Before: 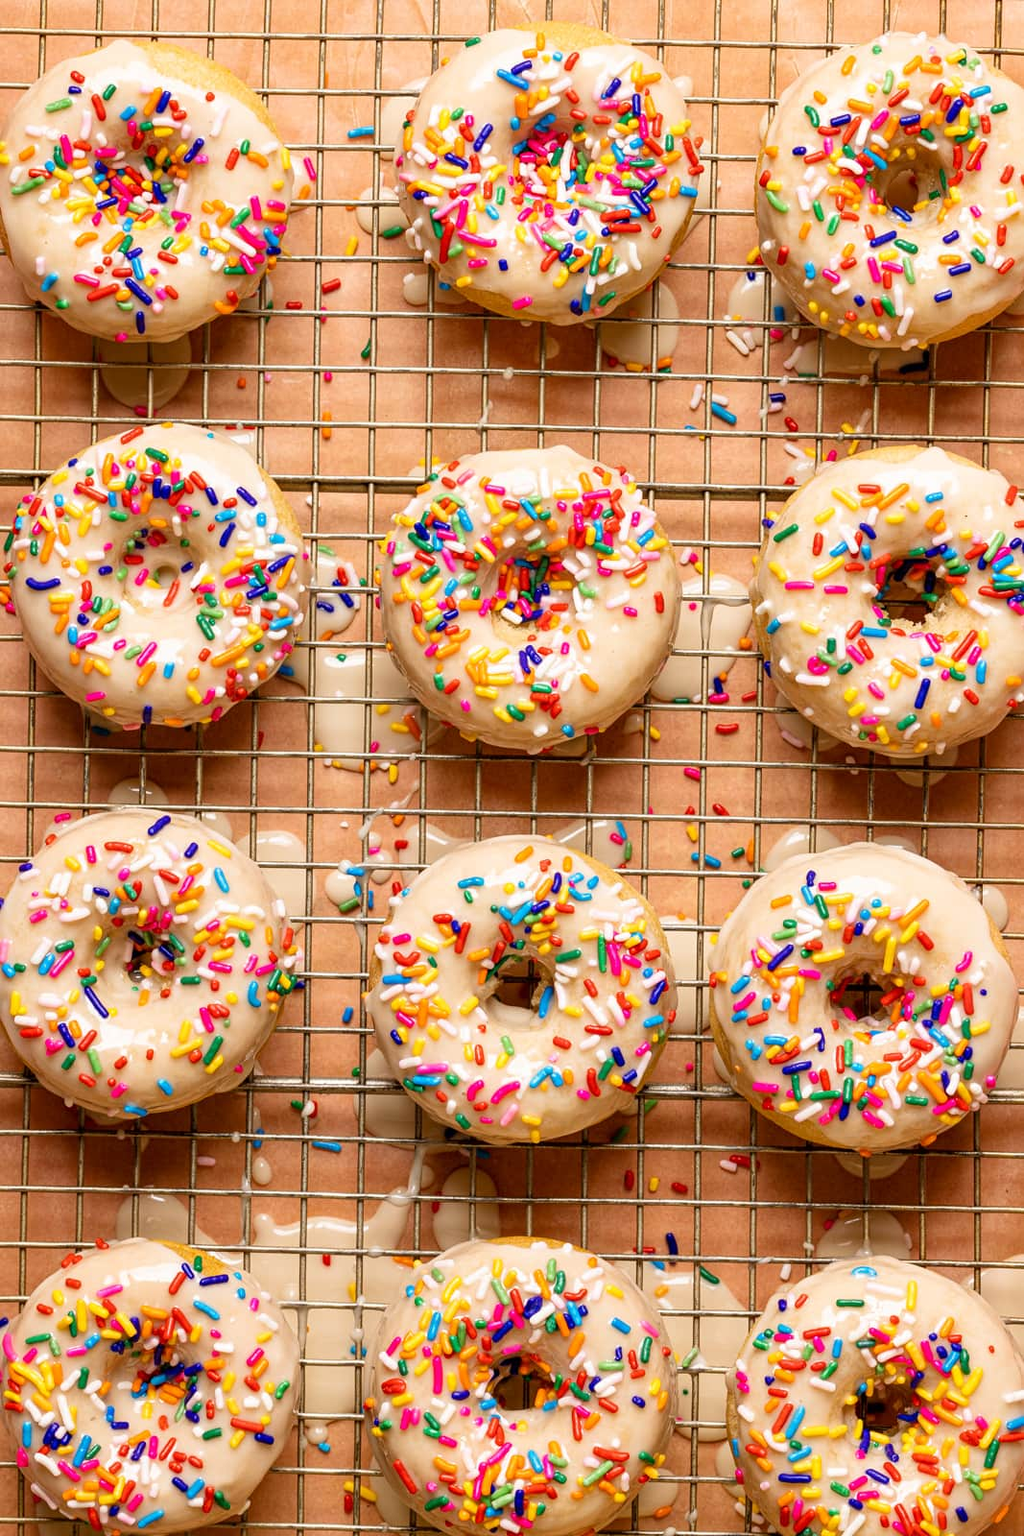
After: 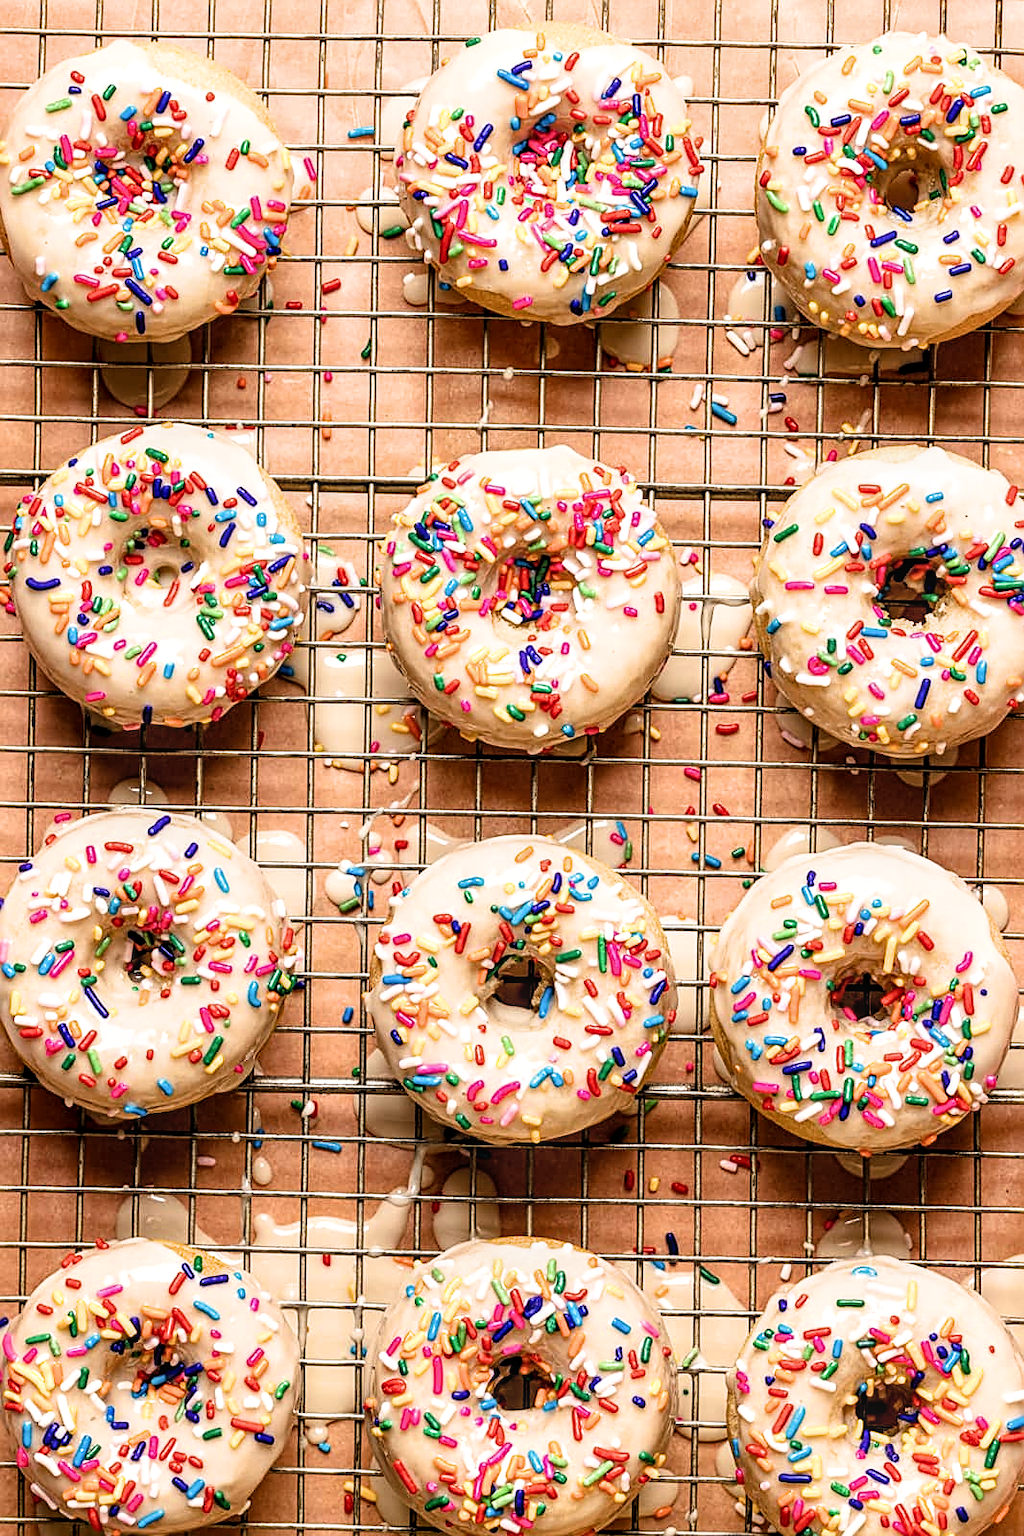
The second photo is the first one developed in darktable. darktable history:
local contrast: on, module defaults
filmic rgb: black relative exposure -6.38 EV, white relative exposure 2.42 EV, target white luminance 99.949%, hardness 5.26, latitude 0.442%, contrast 1.425, highlights saturation mix 2.33%
sharpen: on, module defaults
